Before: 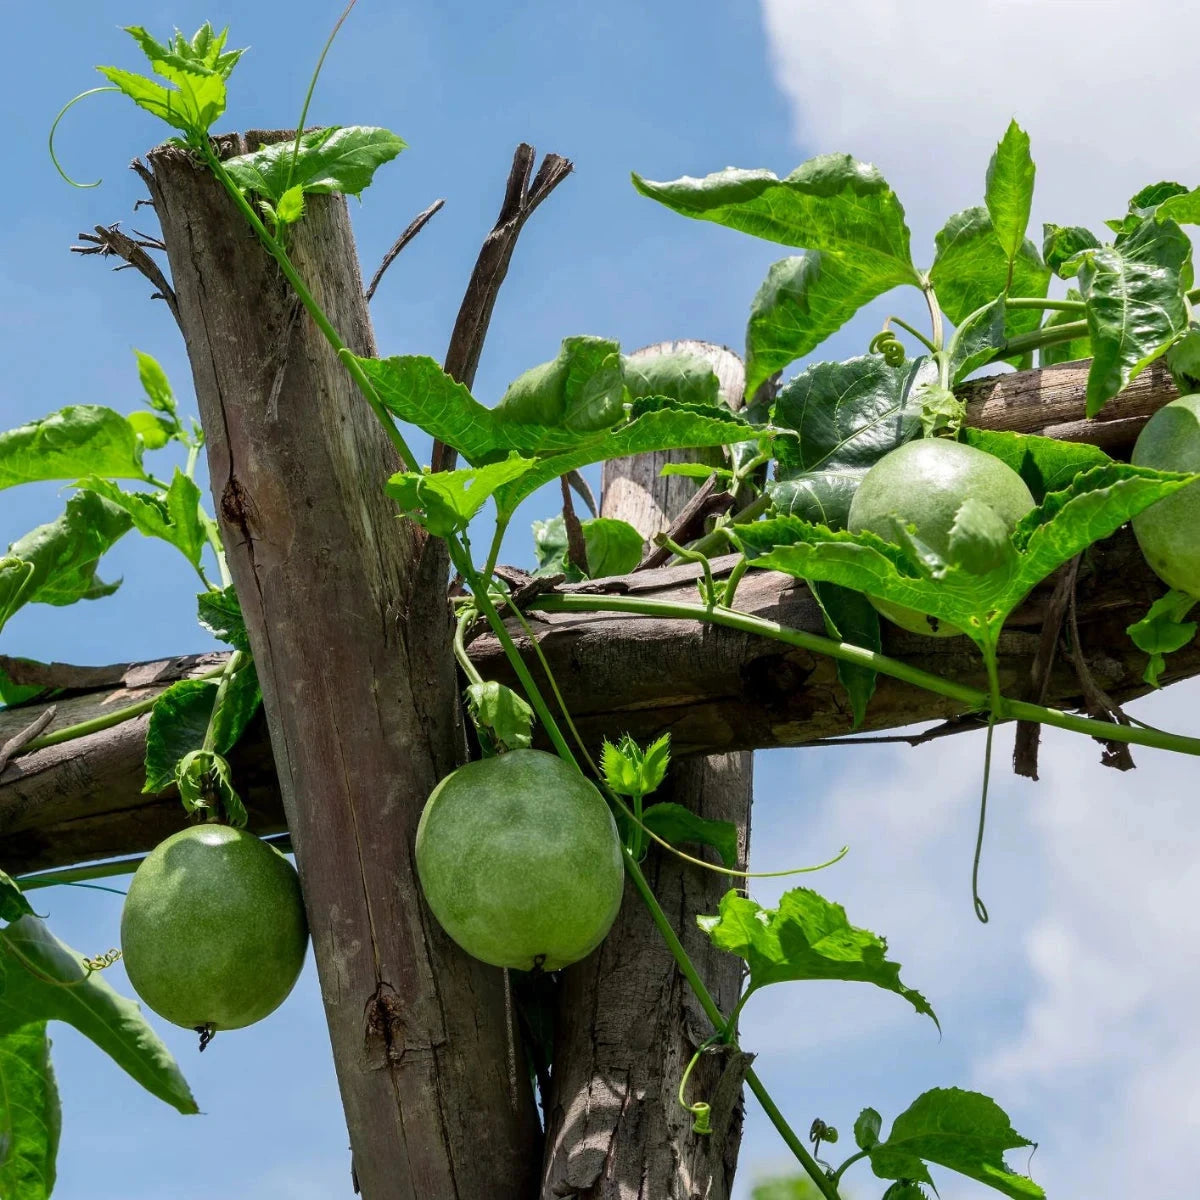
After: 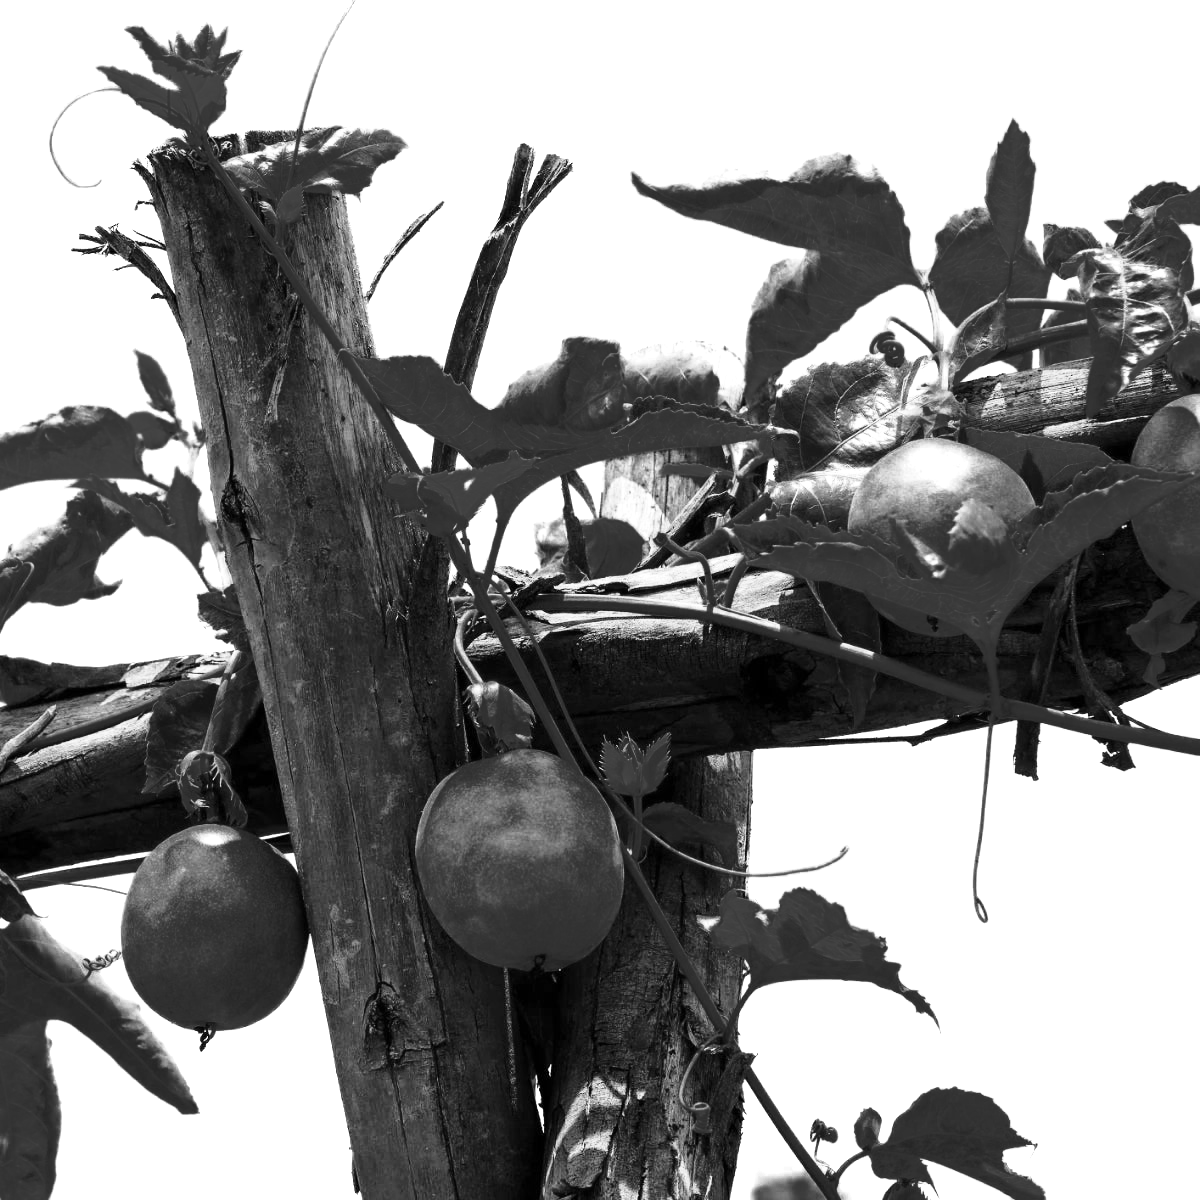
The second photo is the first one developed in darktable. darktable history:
color calibration: output R [0.972, 0.068, -0.094, 0], output G [-0.178, 1.216, -0.086, 0], output B [0.095, -0.136, 0.98, 0], illuminant custom, x 0.371, y 0.381, temperature 4283.16 K
color zones: curves: ch0 [(0.287, 0.048) (0.493, 0.484) (0.737, 0.816)]; ch1 [(0, 0) (0.143, 0) (0.286, 0) (0.429, 0) (0.571, 0) (0.714, 0) (0.857, 0)]
base curve: curves: ch0 [(0, 0) (0.028, 0.03) (0.121, 0.232) (0.46, 0.748) (0.859, 0.968) (1, 1)], preserve colors none
